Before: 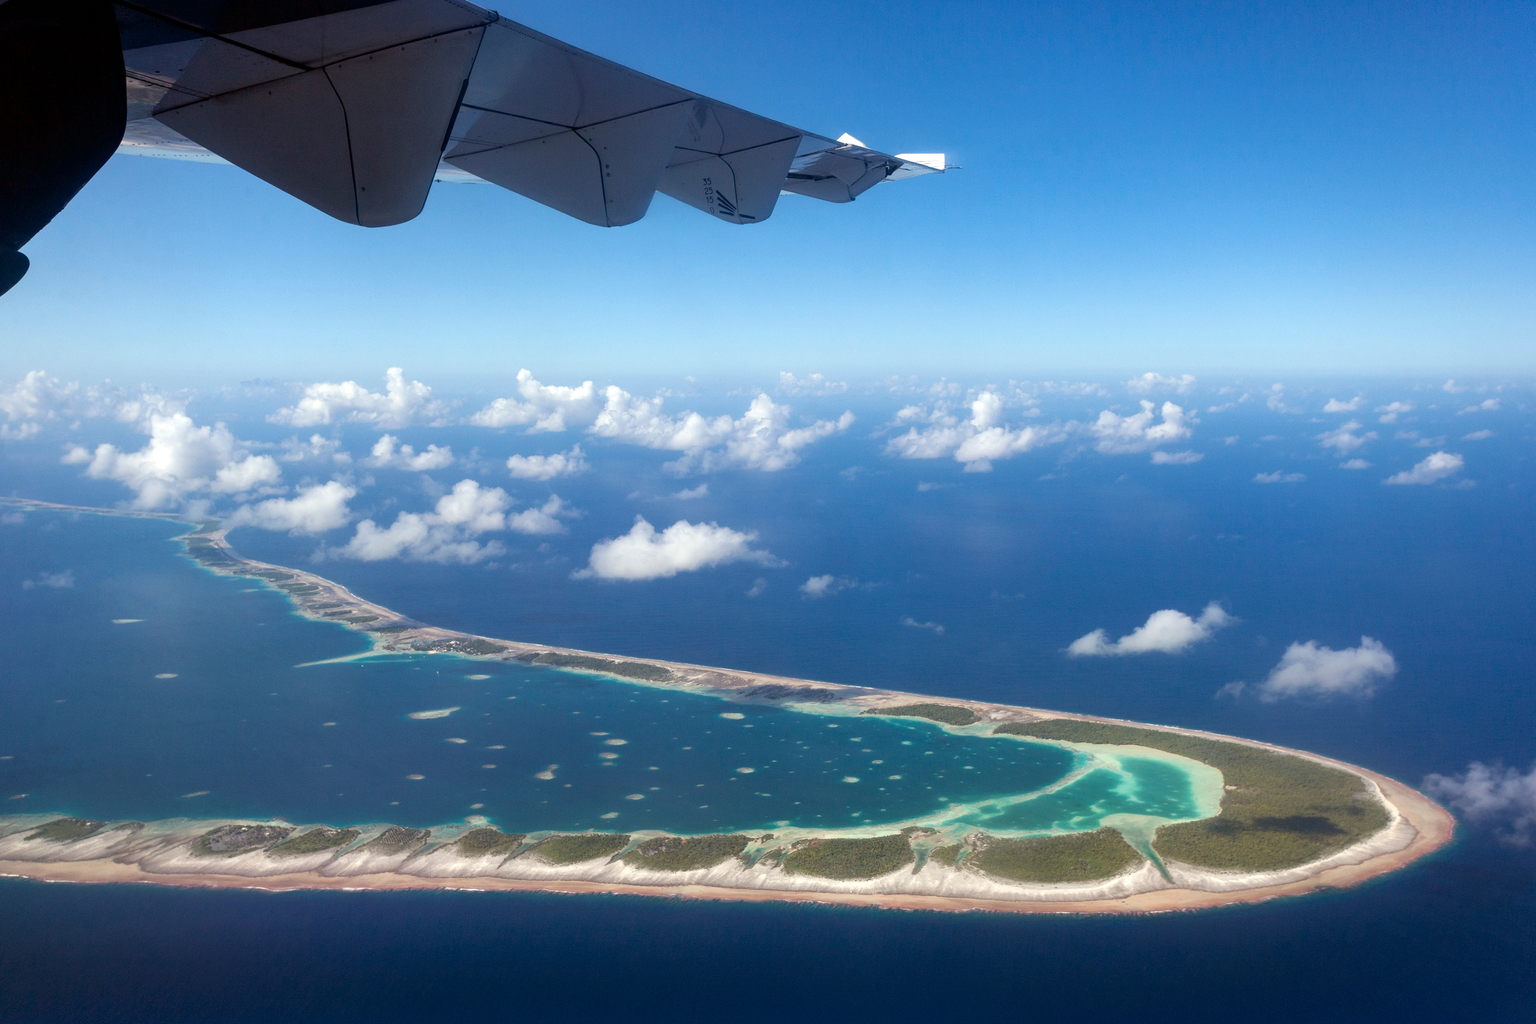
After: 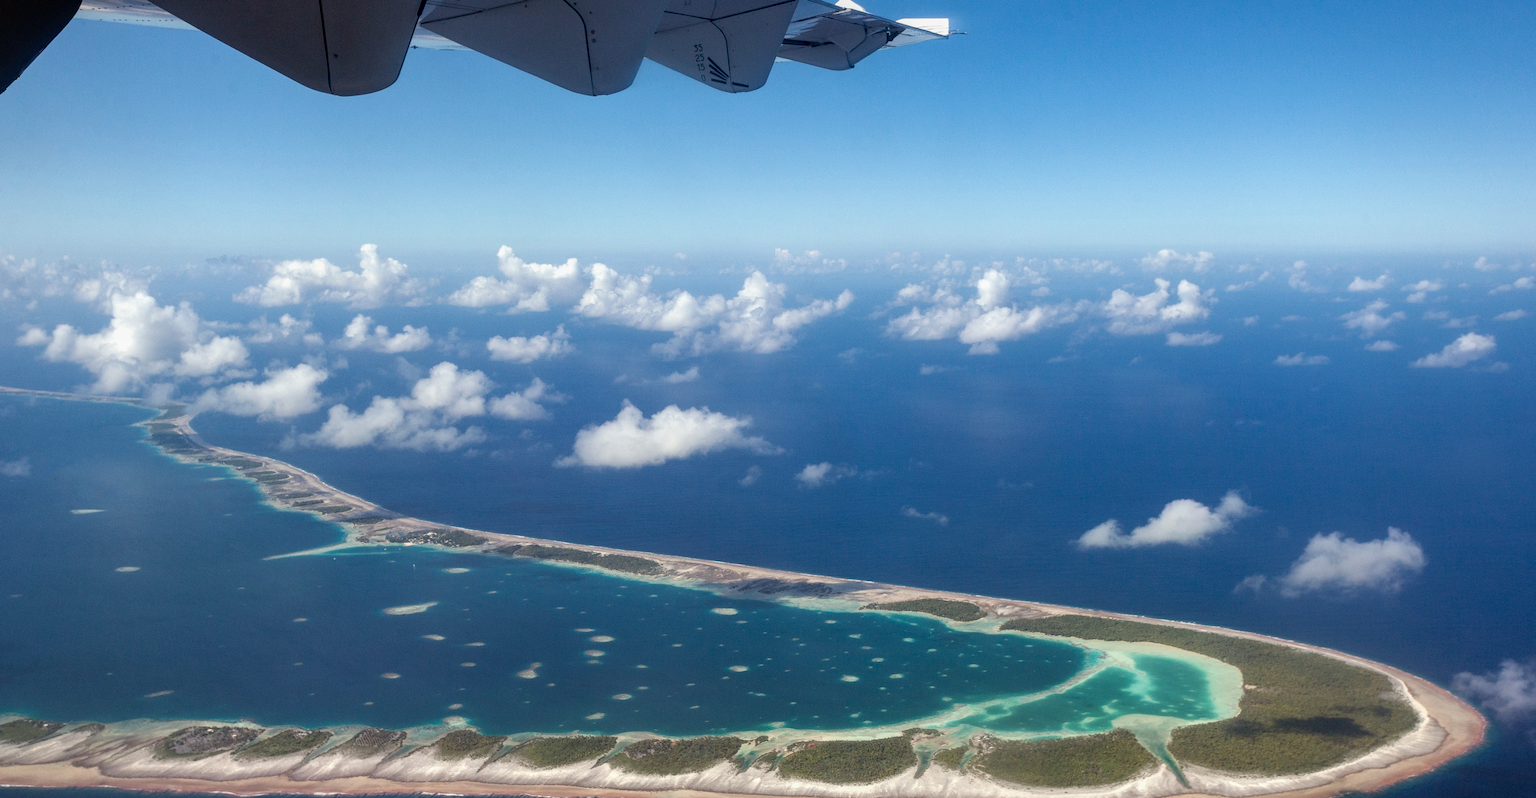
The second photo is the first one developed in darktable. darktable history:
exposure: exposure -0.256 EV, compensate highlight preservation false
local contrast: on, module defaults
crop and rotate: left 2.972%, top 13.327%, right 2.181%, bottom 12.725%
